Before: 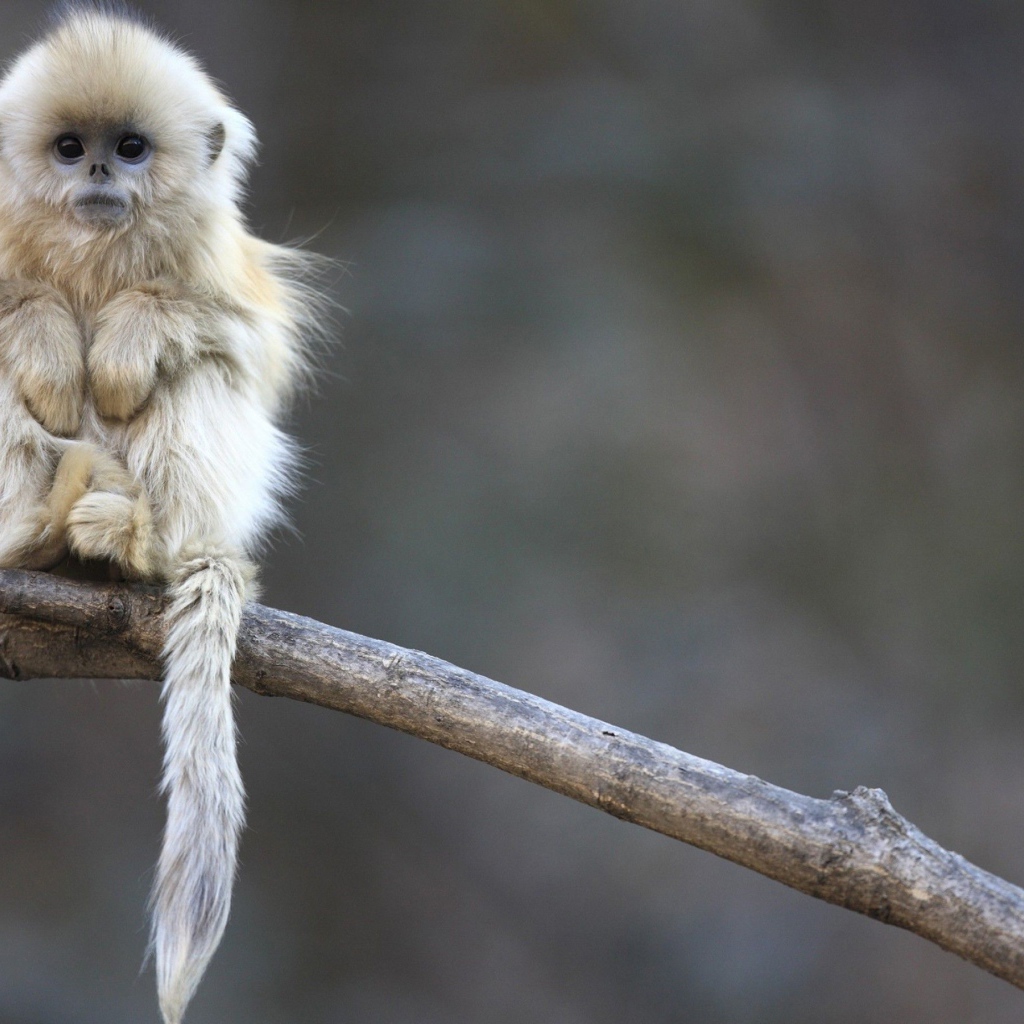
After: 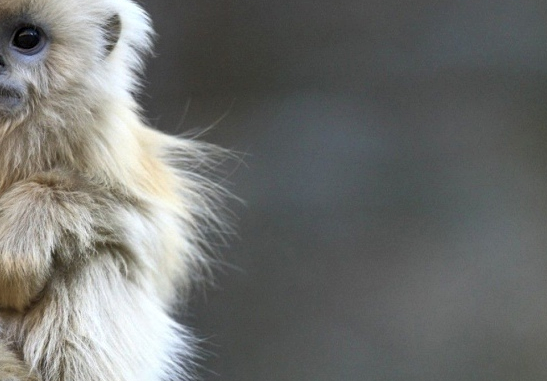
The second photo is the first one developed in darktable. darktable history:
crop: left 10.167%, top 10.735%, right 36.342%, bottom 52.019%
shadows and highlights: shadows 18.48, highlights -85.35, soften with gaussian
contrast equalizer: y [[0.5, 0.542, 0.583, 0.625, 0.667, 0.708], [0.5 ×6], [0.5 ×6], [0 ×6], [0 ×6]], mix 0.308
